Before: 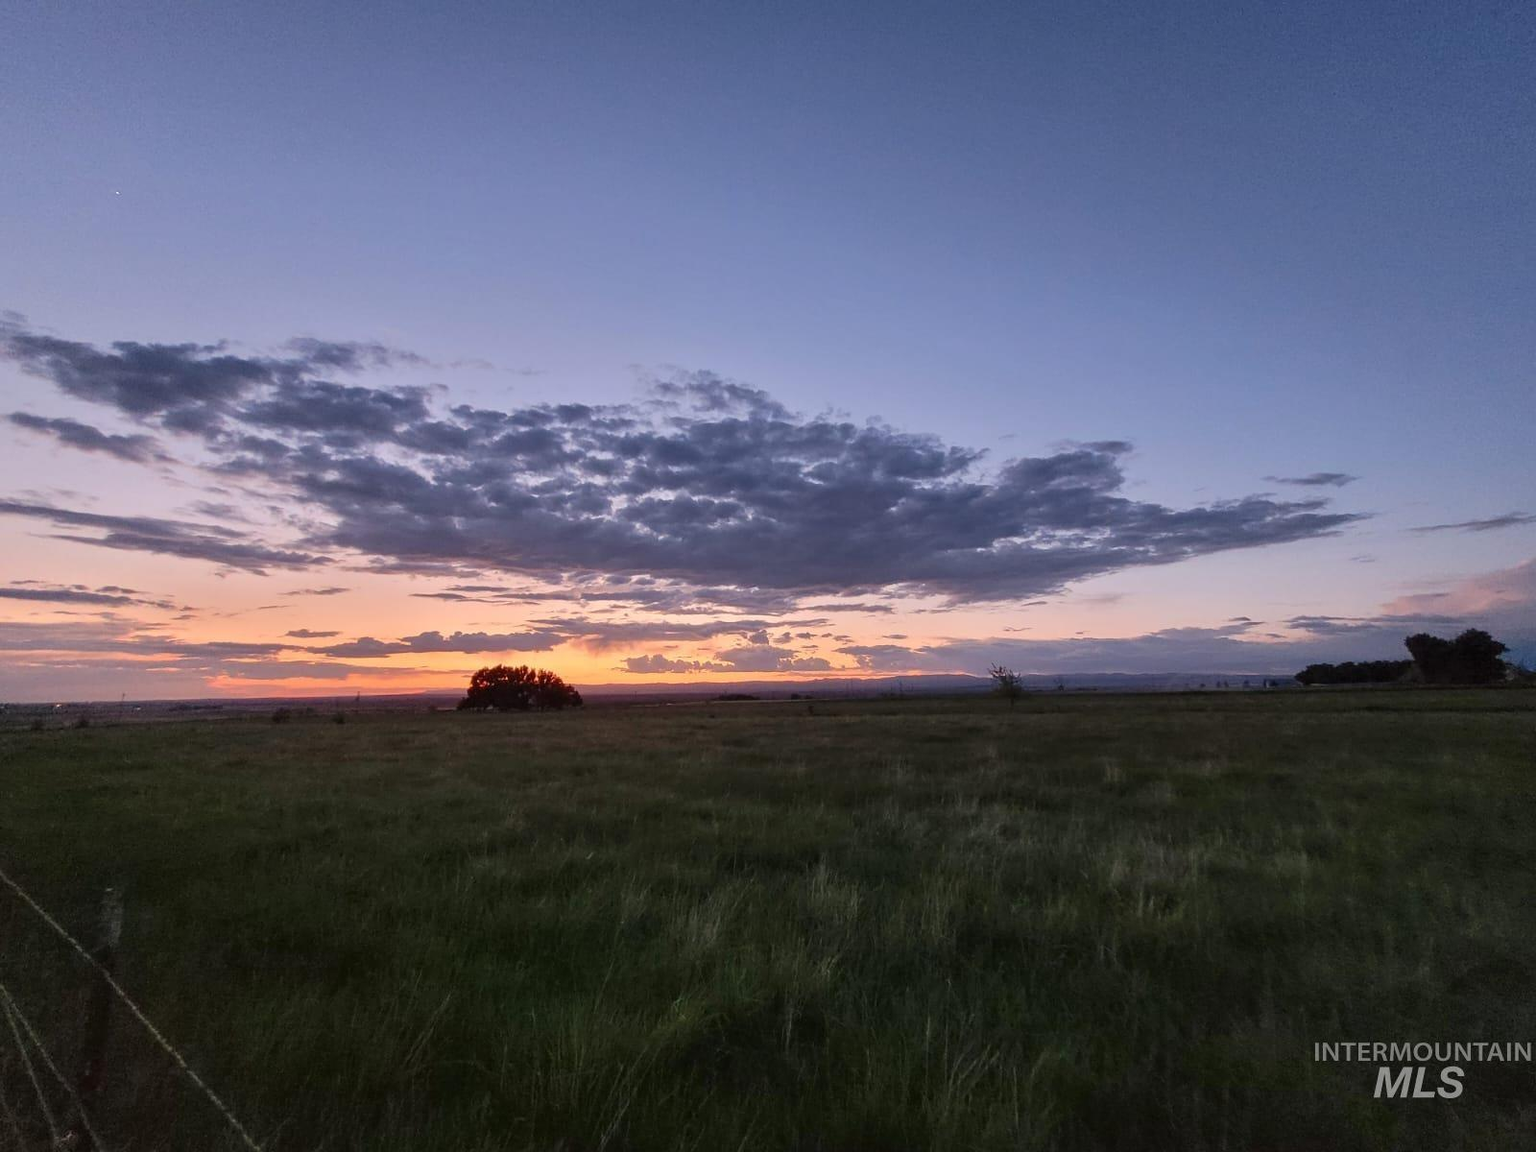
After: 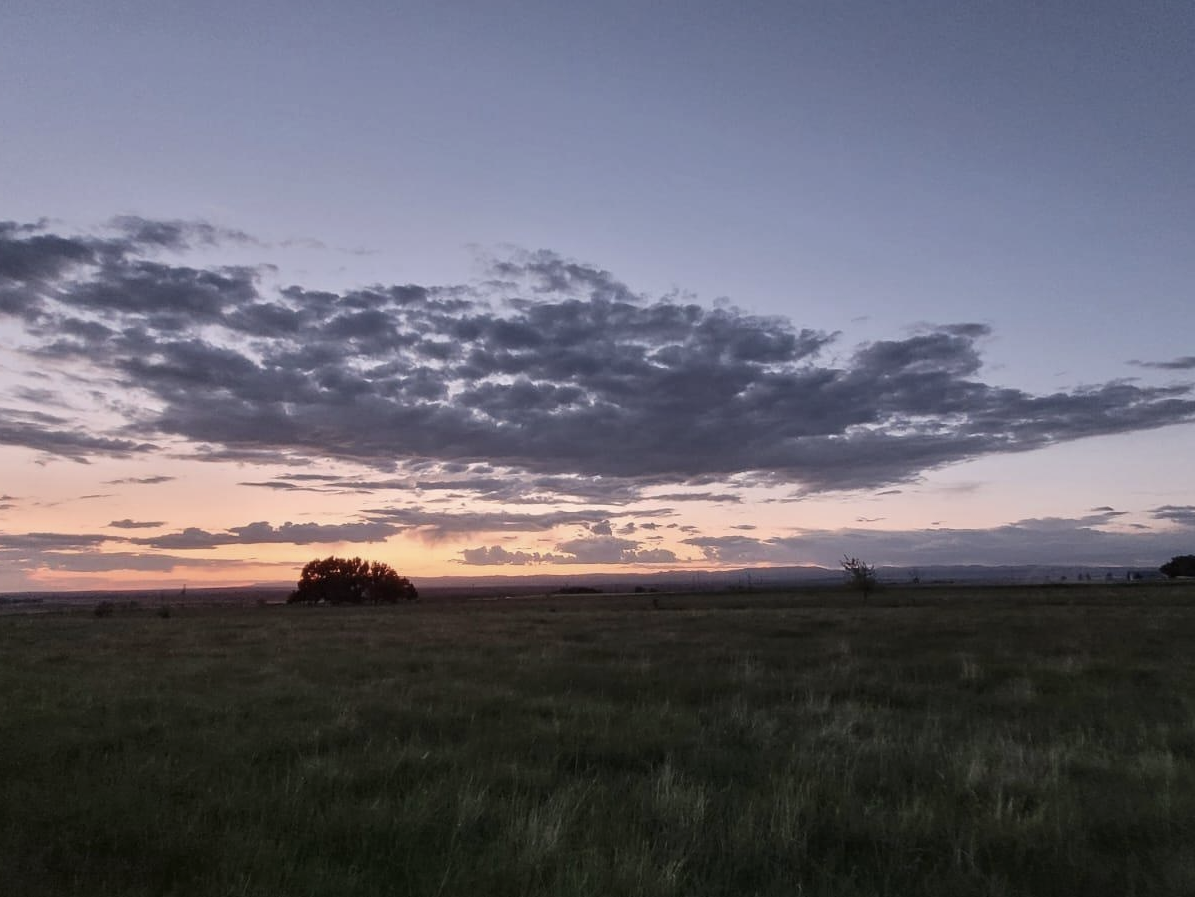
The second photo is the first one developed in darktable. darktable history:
crop and rotate: left 11.831%, top 11.346%, right 13.429%, bottom 13.899%
contrast brightness saturation: contrast 0.1, saturation -0.36
